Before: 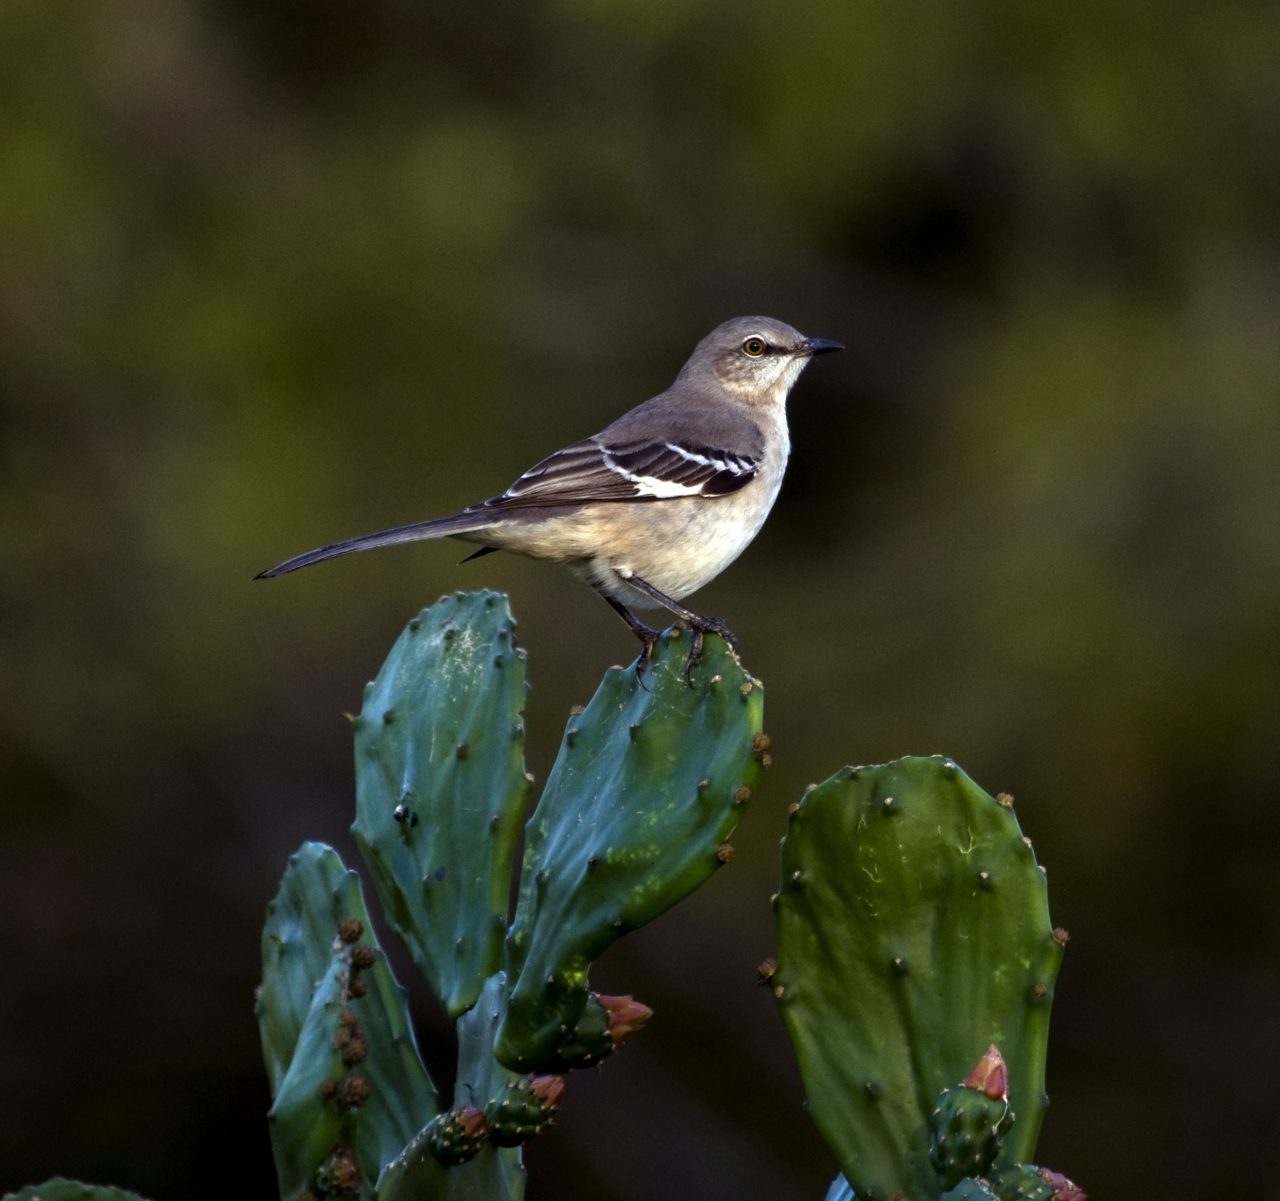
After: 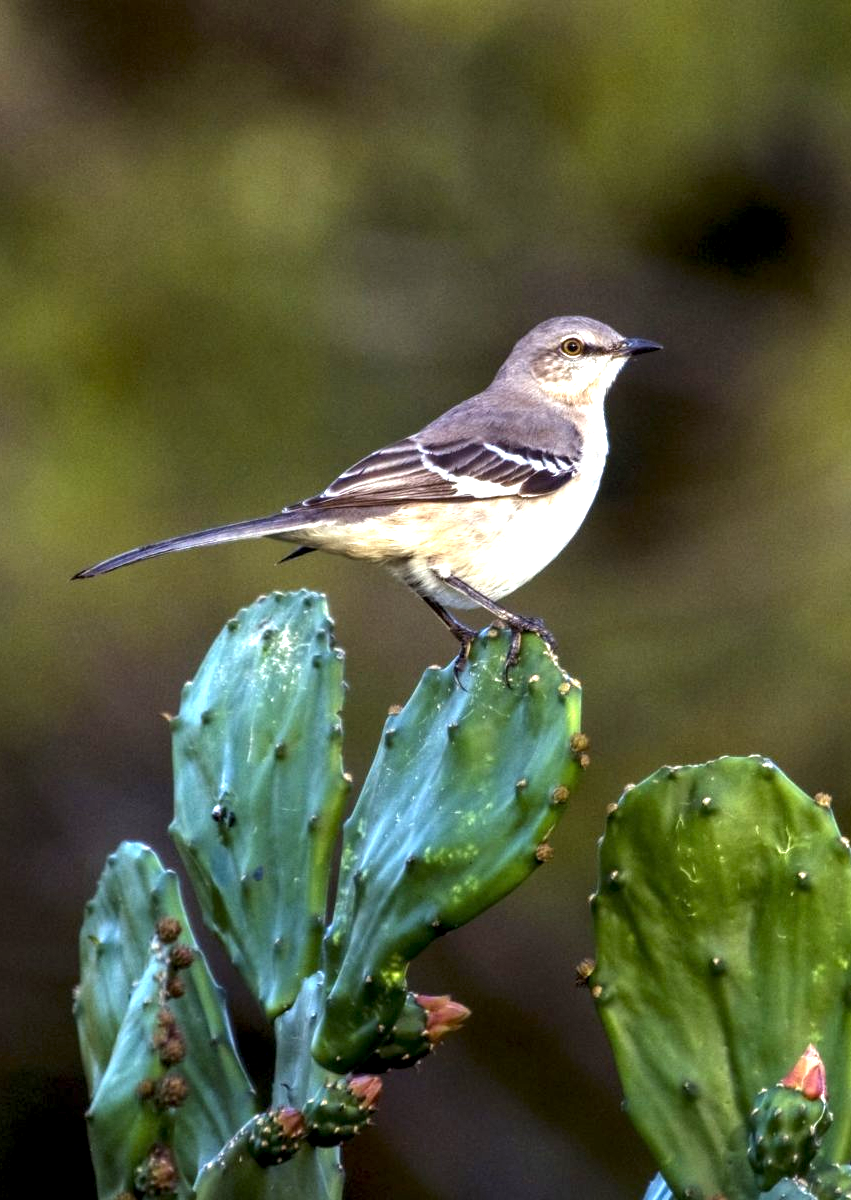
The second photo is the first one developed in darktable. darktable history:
exposure: black level correction 0, exposure 1.465 EV, compensate exposure bias true, compensate highlight preservation false
local contrast: detail 130%
color zones: curves: ch1 [(0, 0.513) (0.143, 0.524) (0.286, 0.511) (0.429, 0.506) (0.571, 0.503) (0.714, 0.503) (0.857, 0.508) (1, 0.513)]
crop and rotate: left 14.297%, right 19.207%
